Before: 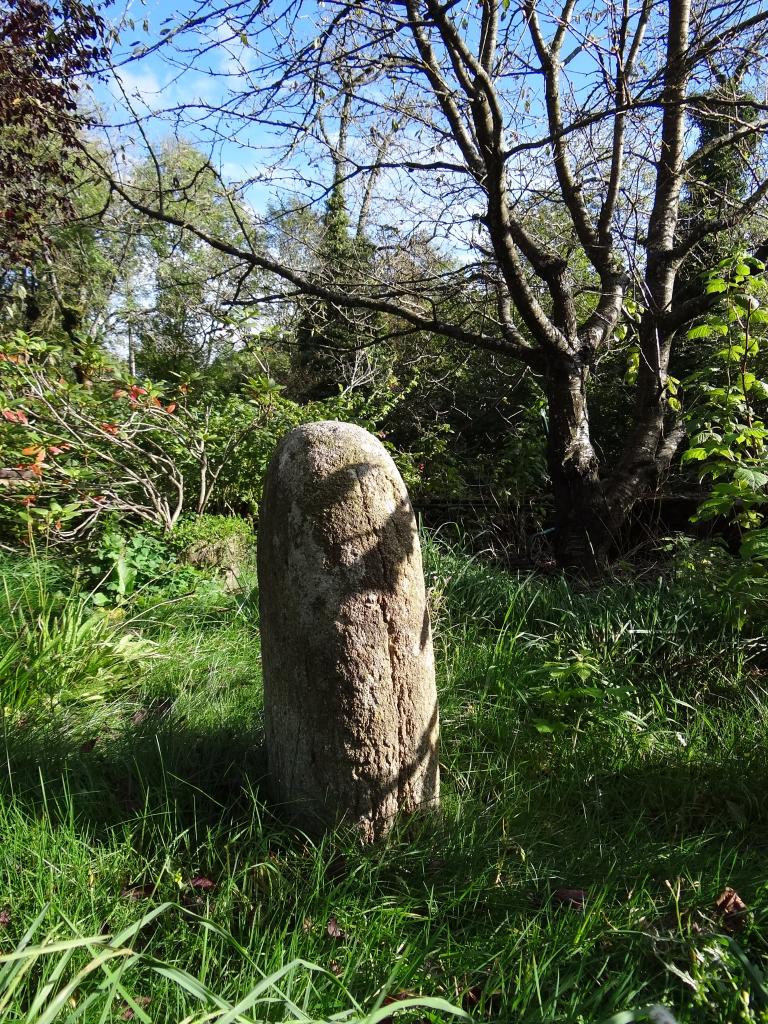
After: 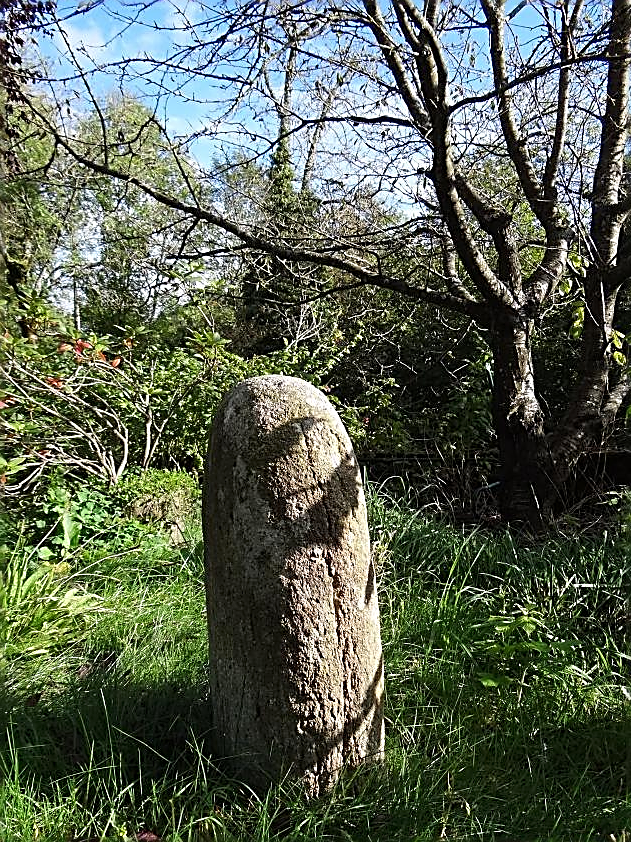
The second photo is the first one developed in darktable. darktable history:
exposure: compensate highlight preservation false
sharpen: amount 1
crop and rotate: left 7.196%, top 4.574%, right 10.605%, bottom 13.178%
